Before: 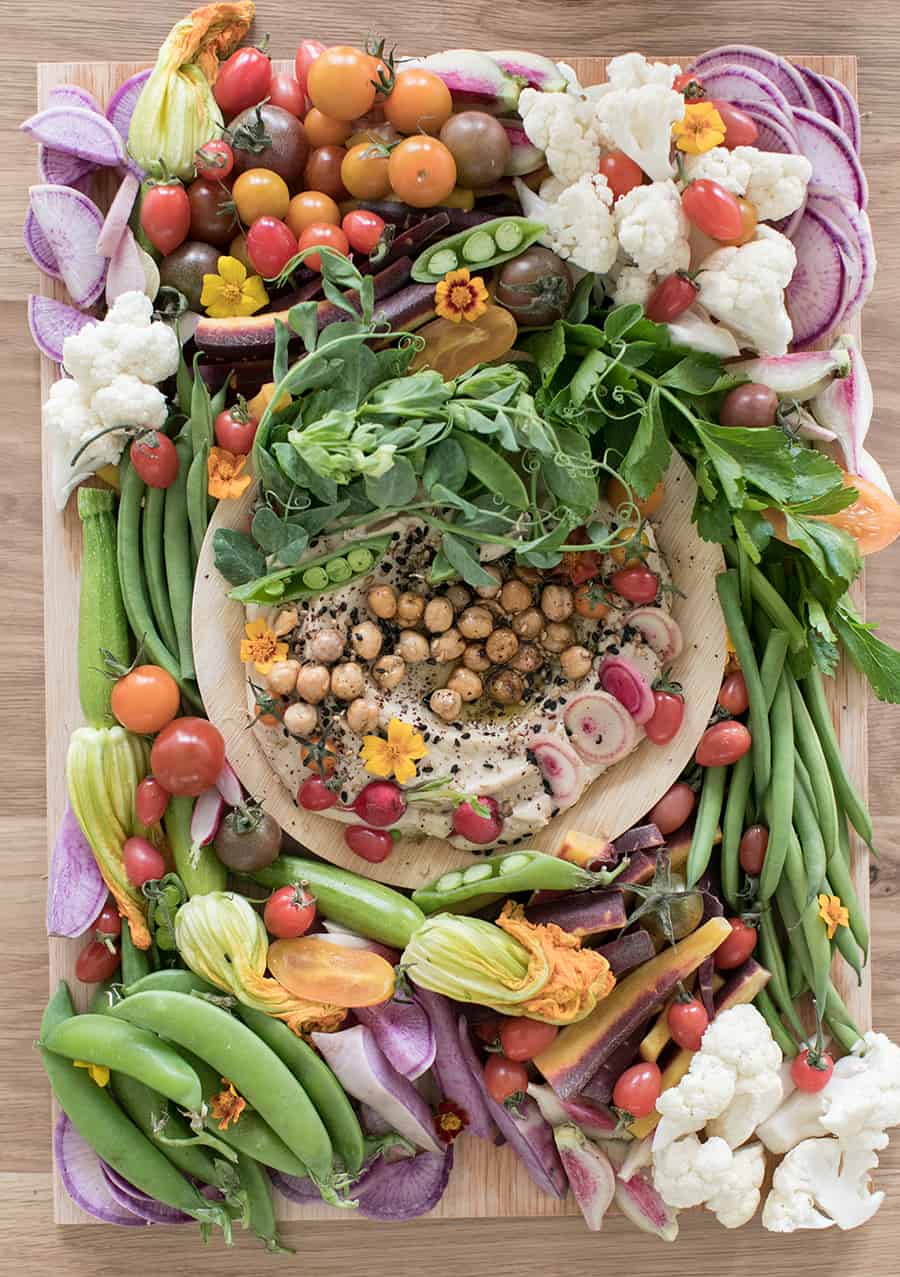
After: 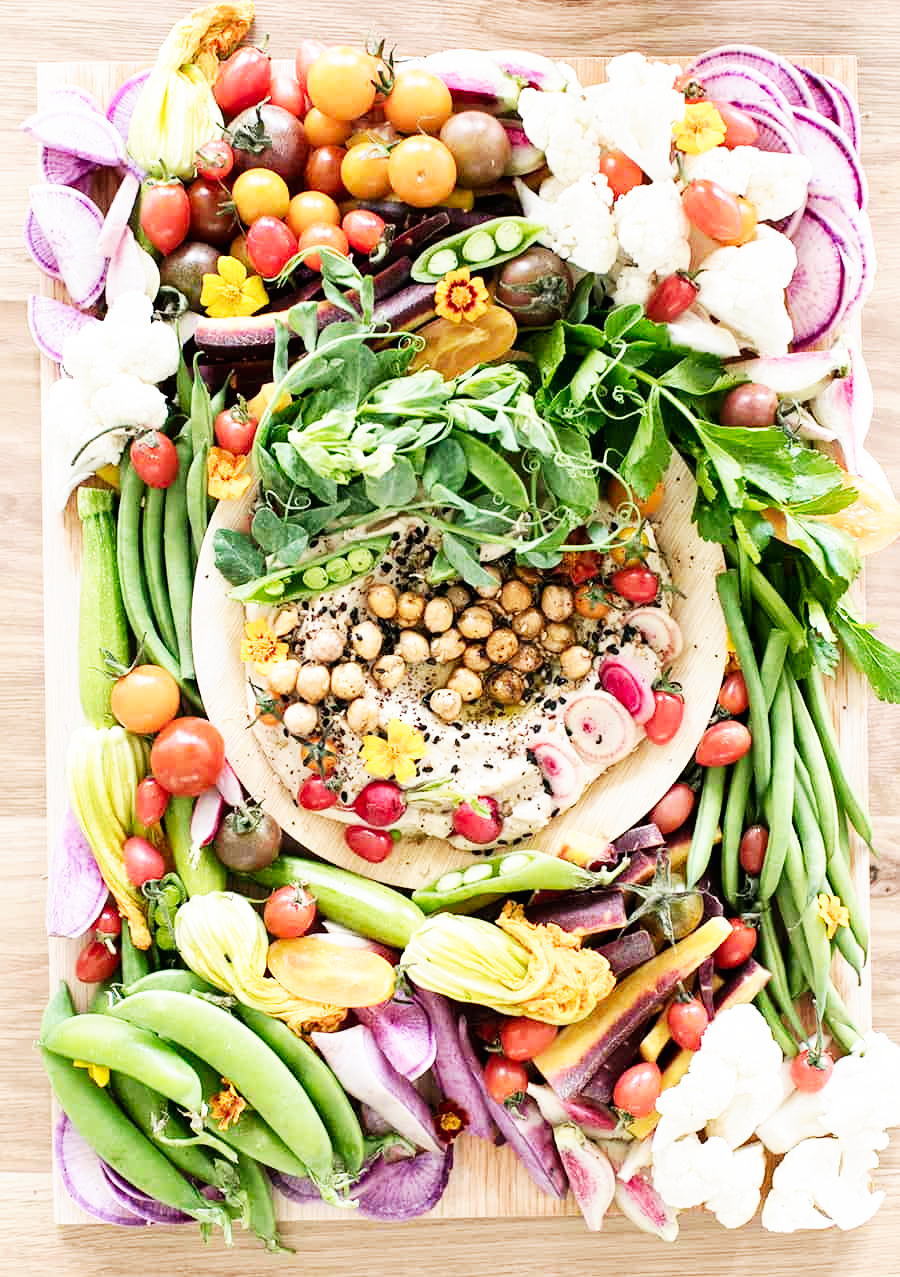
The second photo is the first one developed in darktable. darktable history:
base curve: curves: ch0 [(0, 0) (0.007, 0.004) (0.027, 0.03) (0.046, 0.07) (0.207, 0.54) (0.442, 0.872) (0.673, 0.972) (1, 1)], preserve colors none
color balance: mode lift, gamma, gain (sRGB)
